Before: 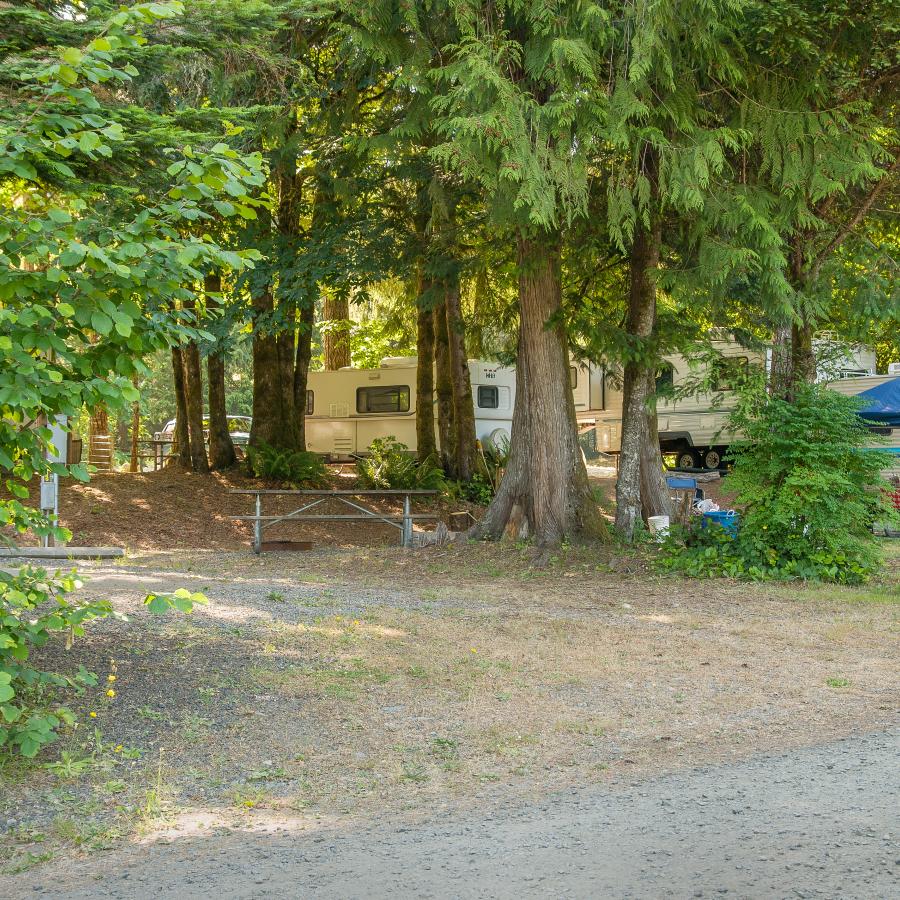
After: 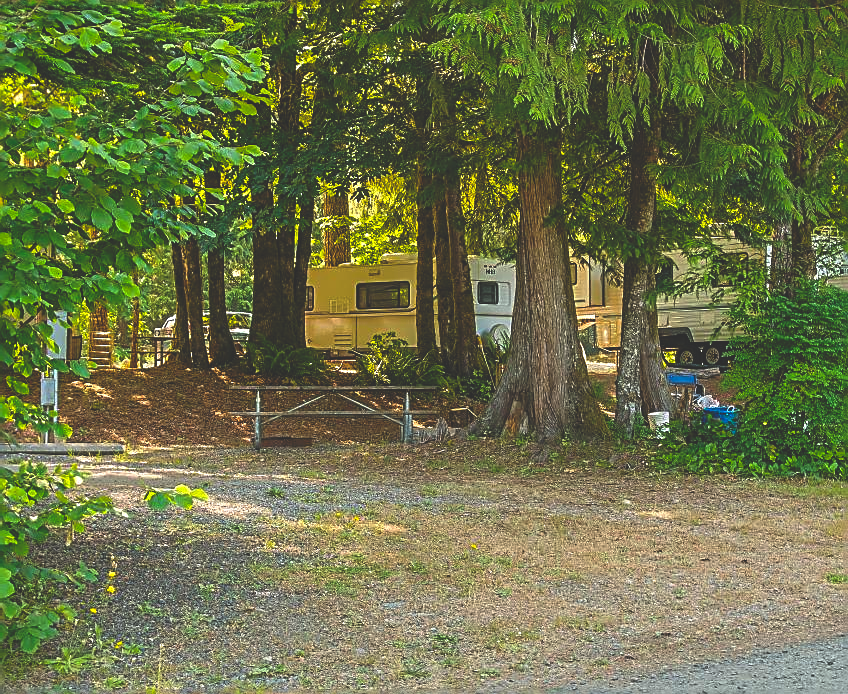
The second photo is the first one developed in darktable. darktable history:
color balance rgb: linear chroma grading › global chroma 15%, perceptual saturation grading › global saturation 30%
crop and rotate: angle 0.03°, top 11.643%, right 5.651%, bottom 11.189%
rgb curve: curves: ch0 [(0, 0.186) (0.314, 0.284) (0.775, 0.708) (1, 1)], compensate middle gray true, preserve colors none
sharpen: amount 1
